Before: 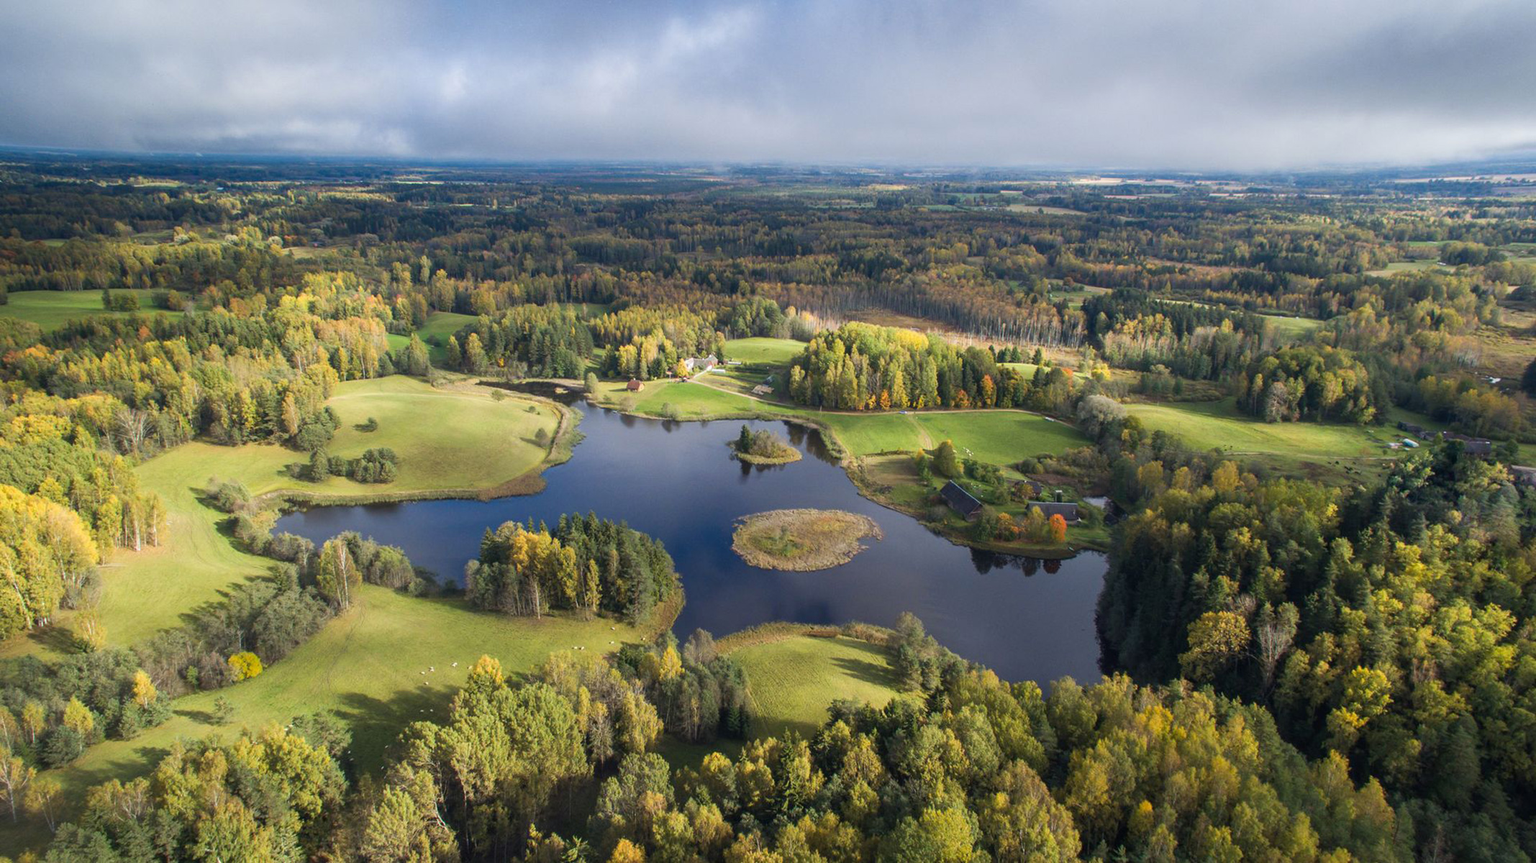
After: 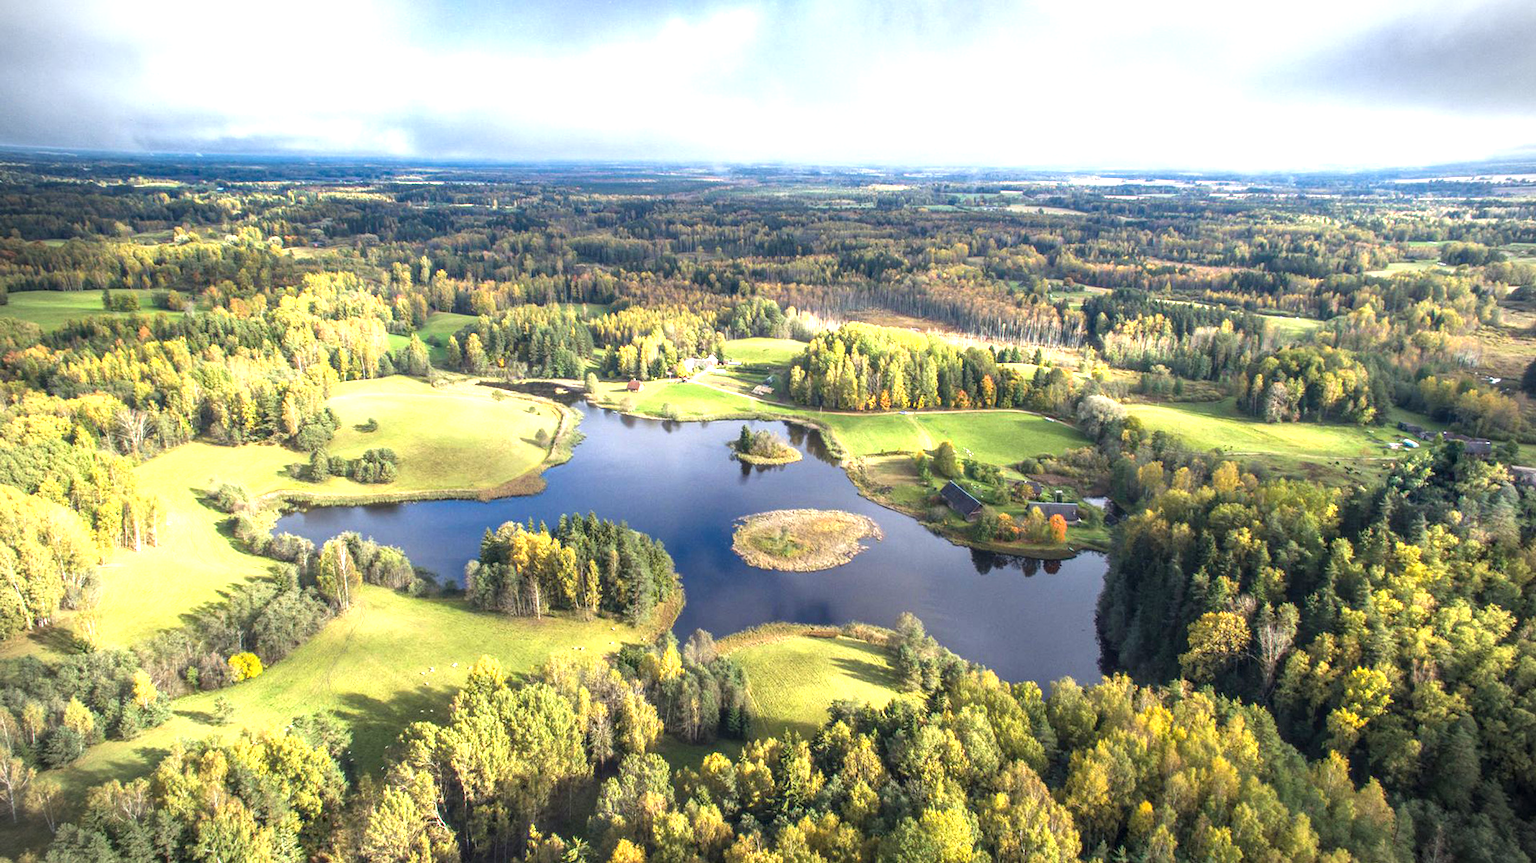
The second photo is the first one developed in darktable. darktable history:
exposure: black level correction 0, exposure 1.2 EV, compensate exposure bias true, compensate highlight preservation false
vignetting: fall-off start 88.59%, fall-off radius 44.49%, width/height ratio 1.159
local contrast: on, module defaults
